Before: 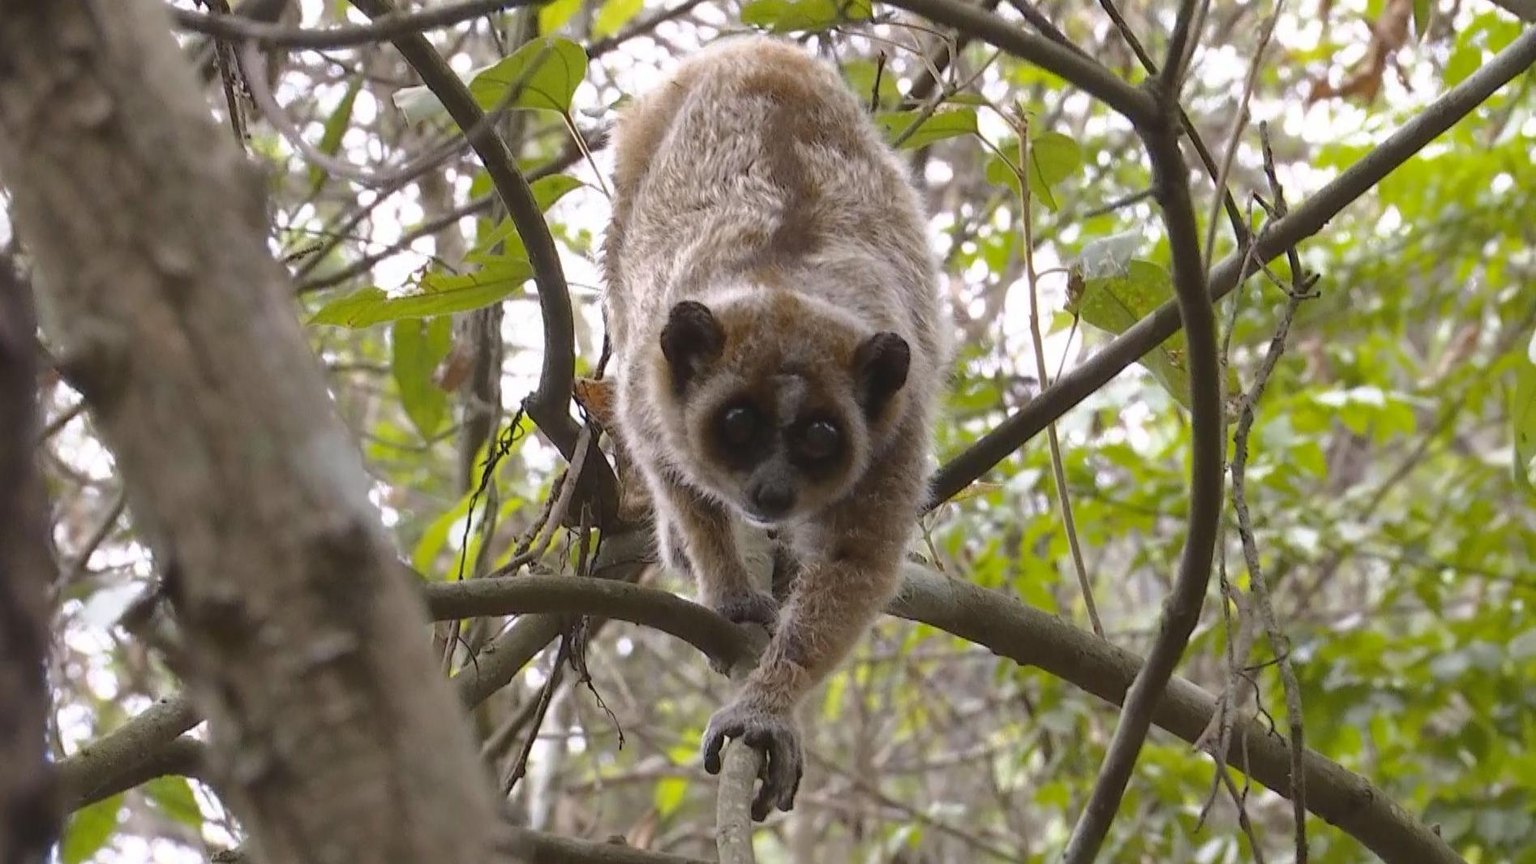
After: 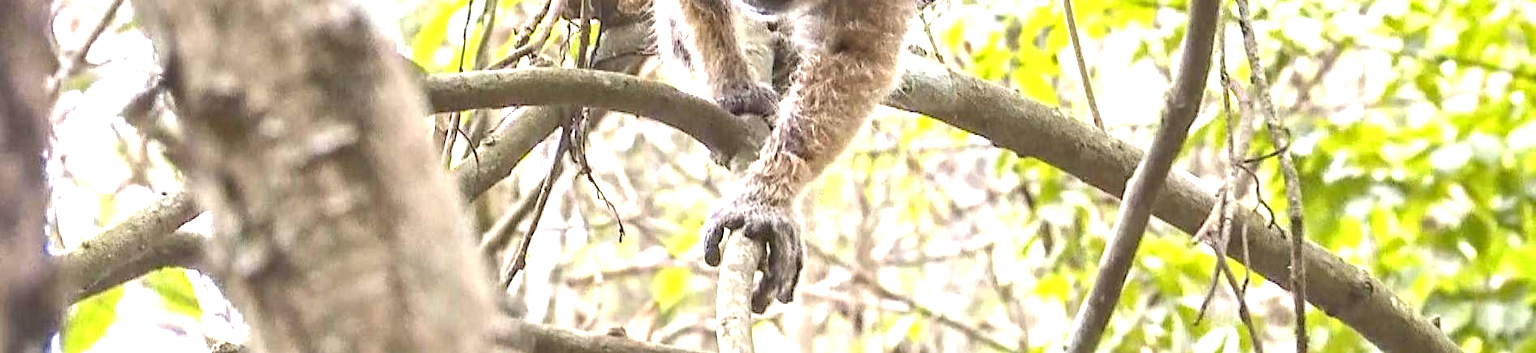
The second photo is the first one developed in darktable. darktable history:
exposure: black level correction 0, exposure 1.998 EV, compensate exposure bias true, compensate highlight preservation false
contrast equalizer: y [[0.5, 0.501, 0.525, 0.597, 0.58, 0.514], [0.5 ×6], [0.5 ×6], [0 ×6], [0 ×6]]
color zones: curves: ch0 [(0, 0.497) (0.143, 0.5) (0.286, 0.5) (0.429, 0.483) (0.571, 0.116) (0.714, -0.006) (0.857, 0.28) (1, 0.497)]
crop and rotate: top 58.871%, bottom 0.163%
local contrast: on, module defaults
